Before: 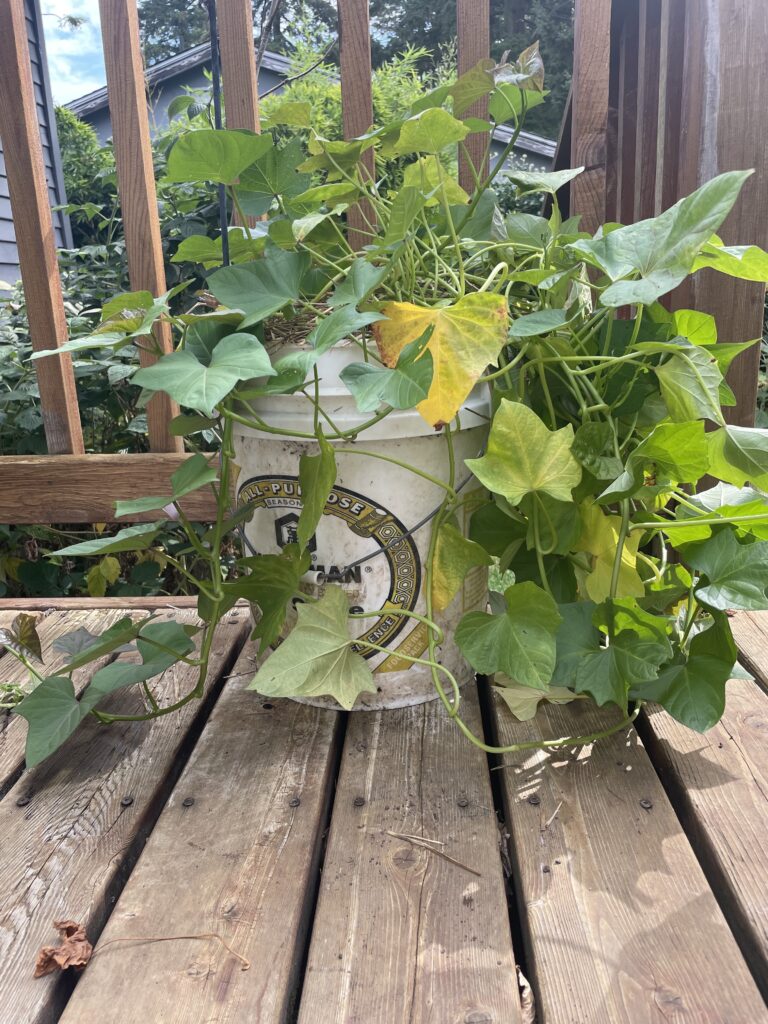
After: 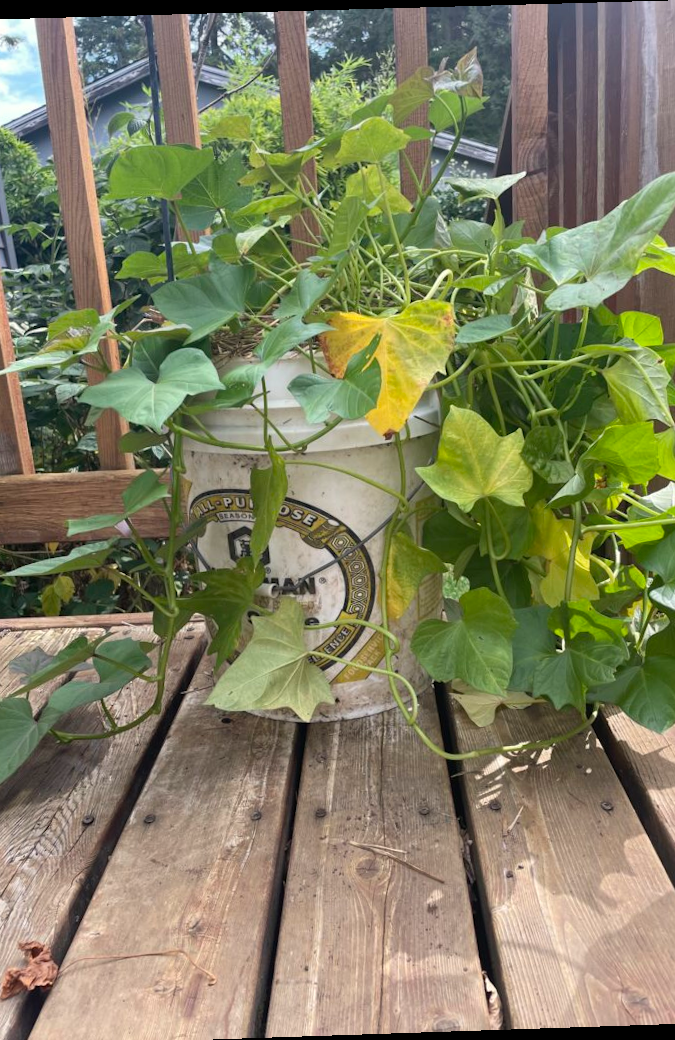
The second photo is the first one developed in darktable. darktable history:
crop: left 8.026%, right 7.374%
white balance: red 1.009, blue 0.985
rotate and perspective: rotation -1.77°, lens shift (horizontal) 0.004, automatic cropping off
